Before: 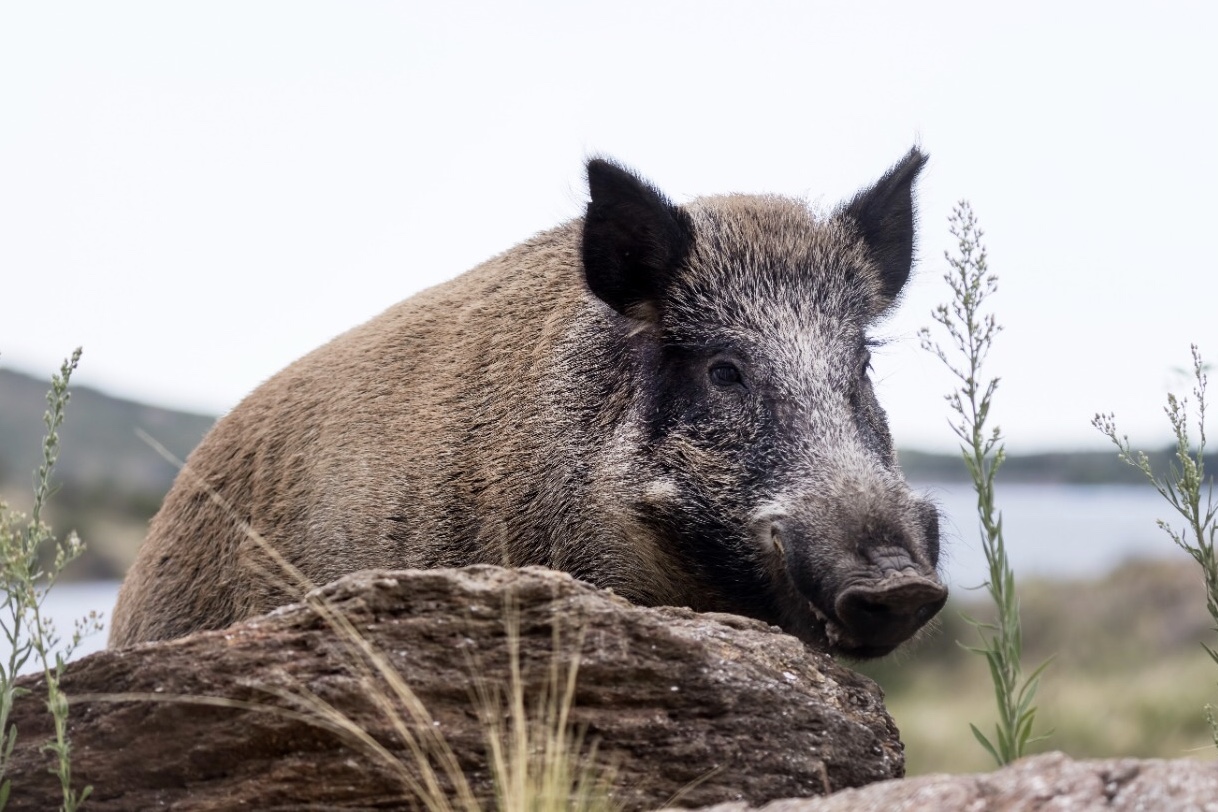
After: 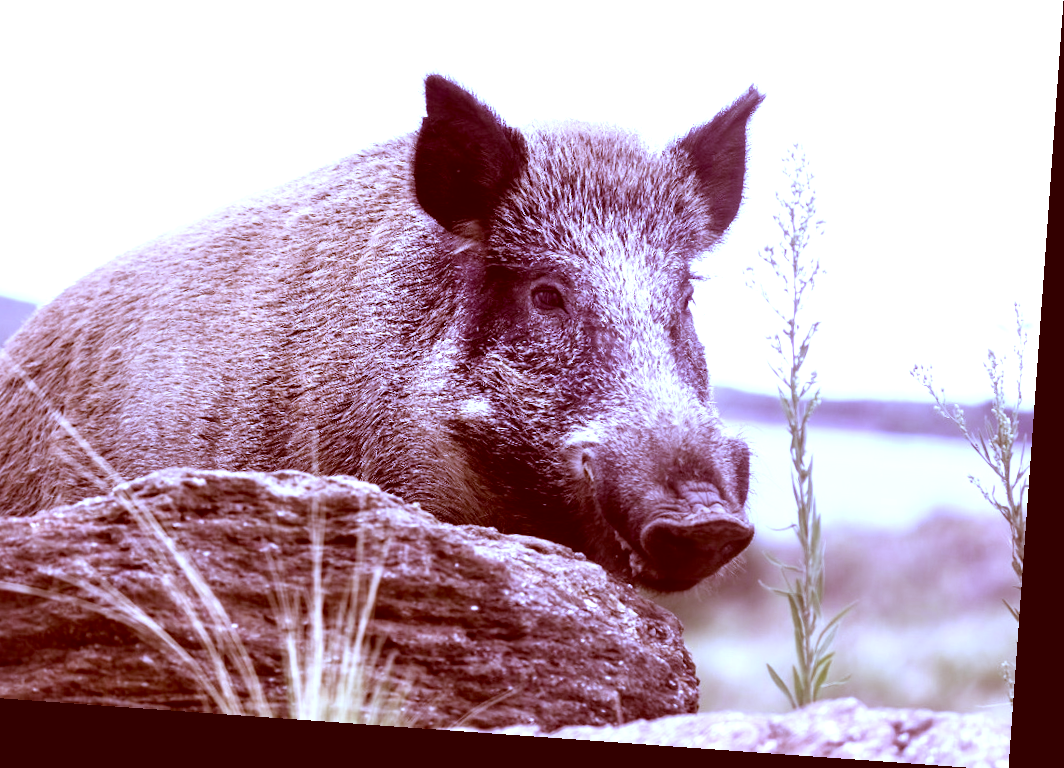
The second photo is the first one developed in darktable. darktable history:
rotate and perspective: rotation 4.1°, automatic cropping off
color correction: highlights a* 9.03, highlights b* 8.71, shadows a* 40, shadows b* 40, saturation 0.8
exposure: black level correction 0, exposure 1 EV, compensate highlight preservation false
crop: left 16.315%, top 14.246%
white balance: red 0.766, blue 1.537
